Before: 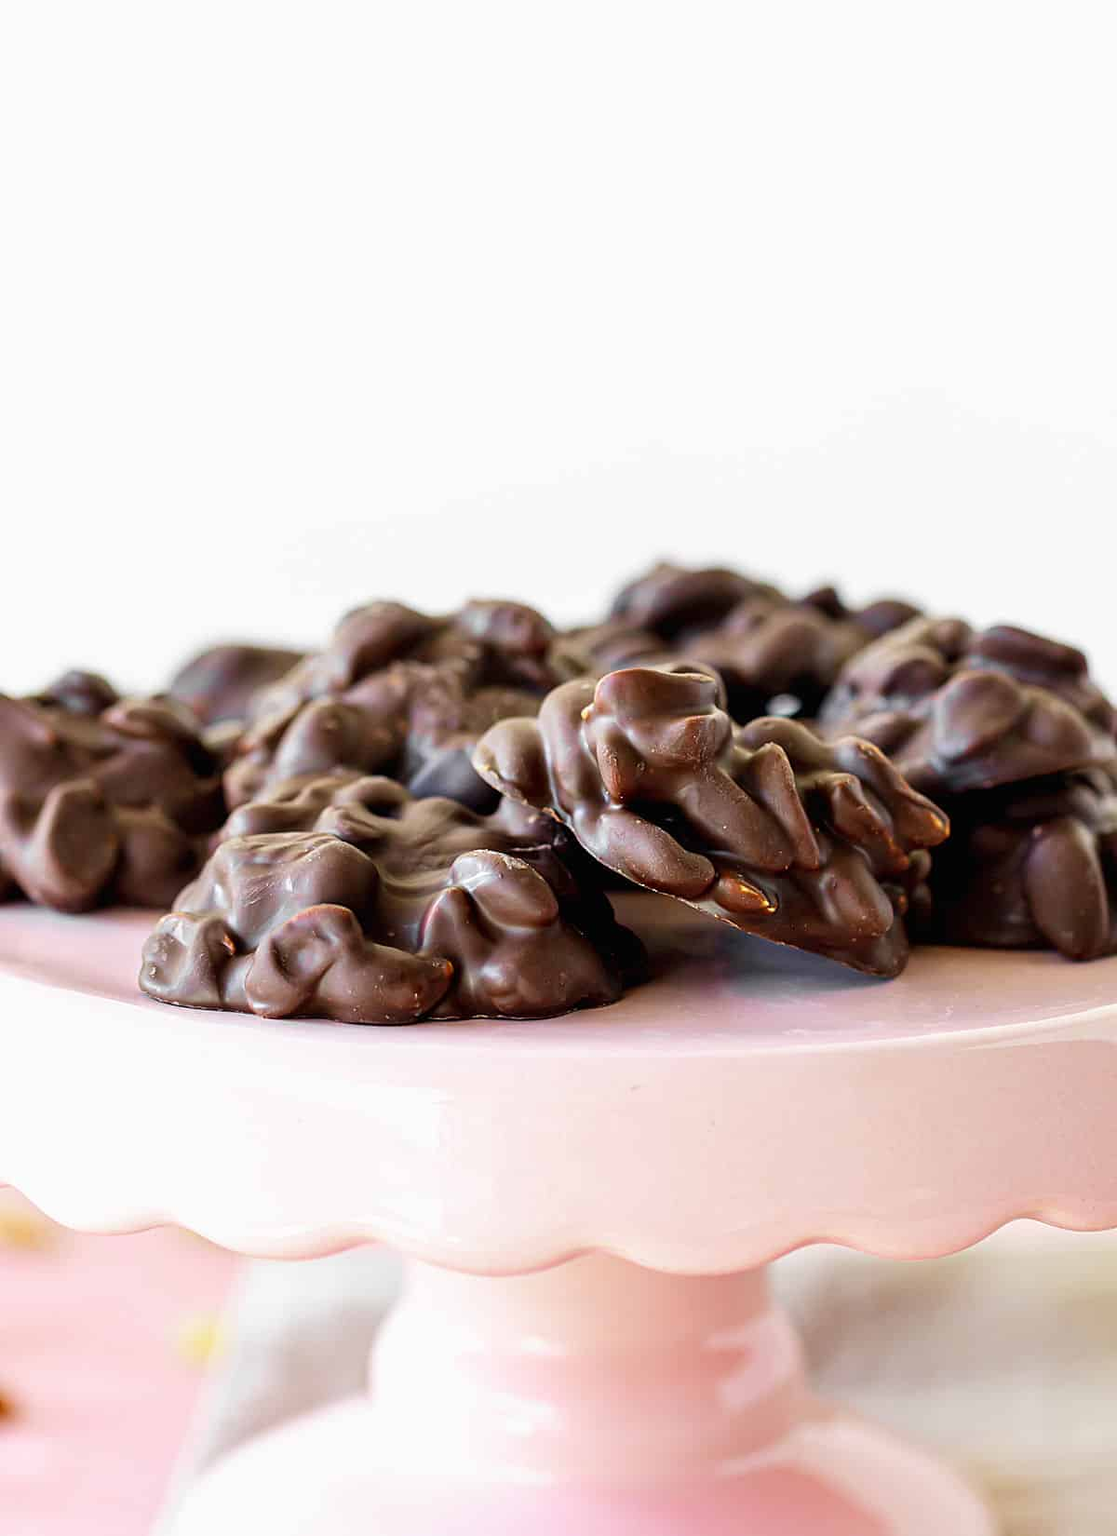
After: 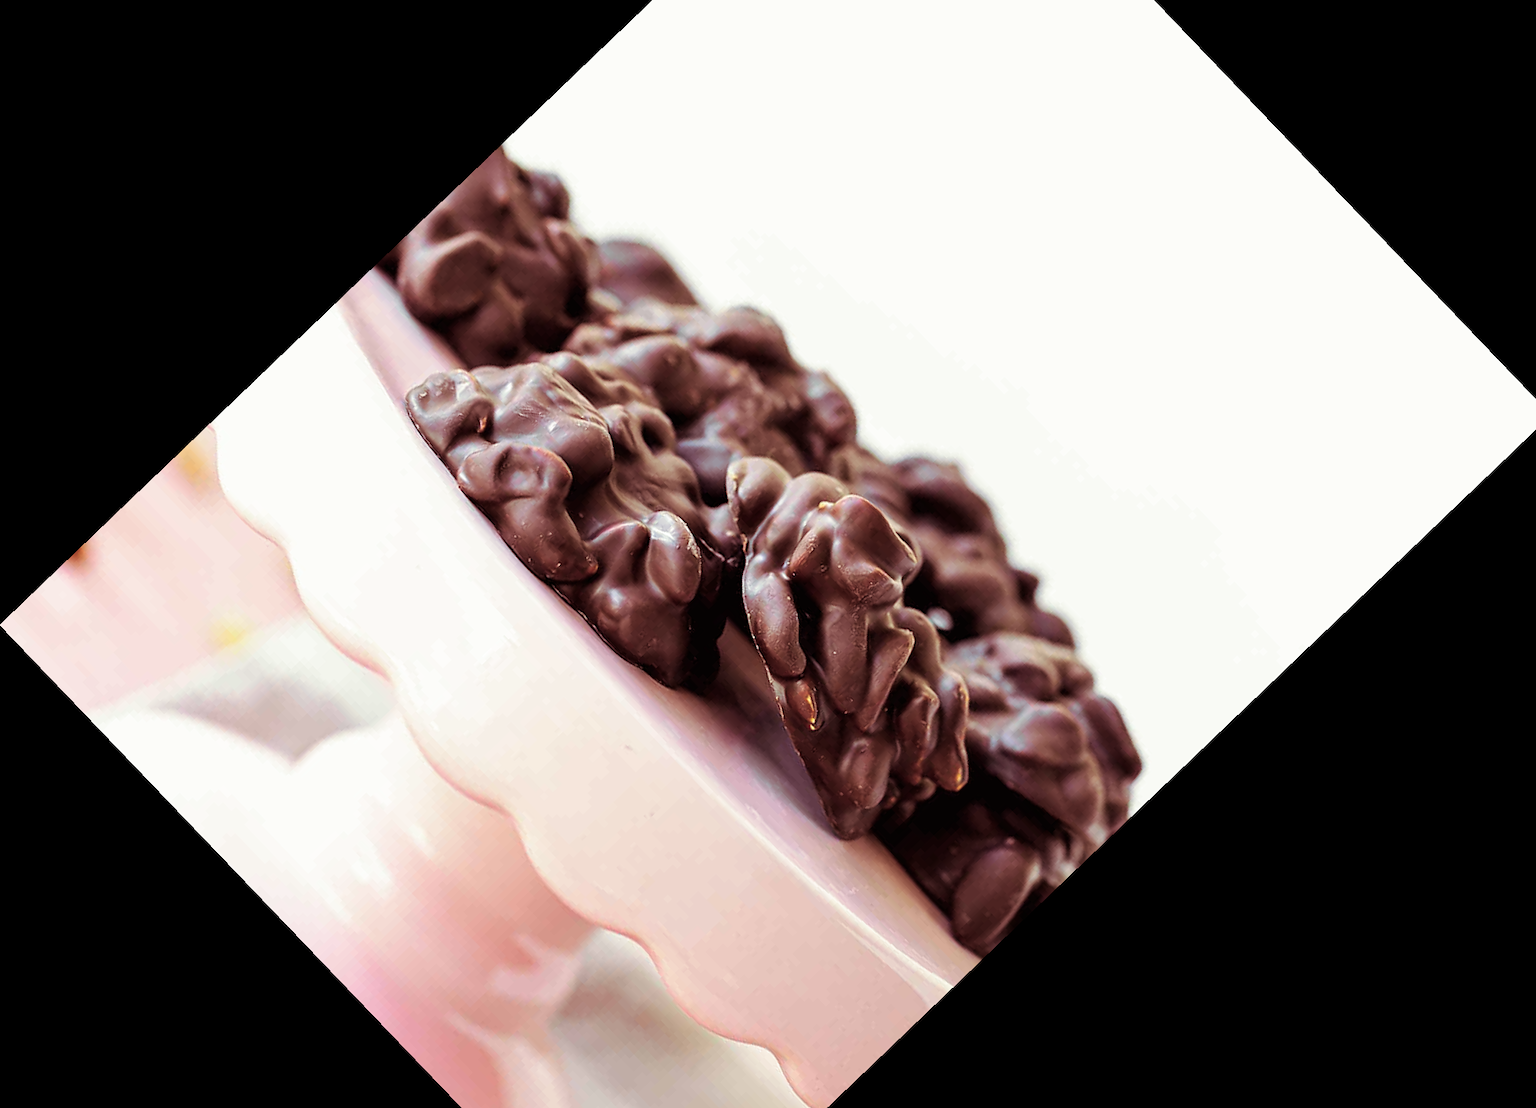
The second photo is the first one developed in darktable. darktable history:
crop and rotate: angle -46.26°, top 16.234%, right 0.912%, bottom 11.704%
split-toning: on, module defaults
